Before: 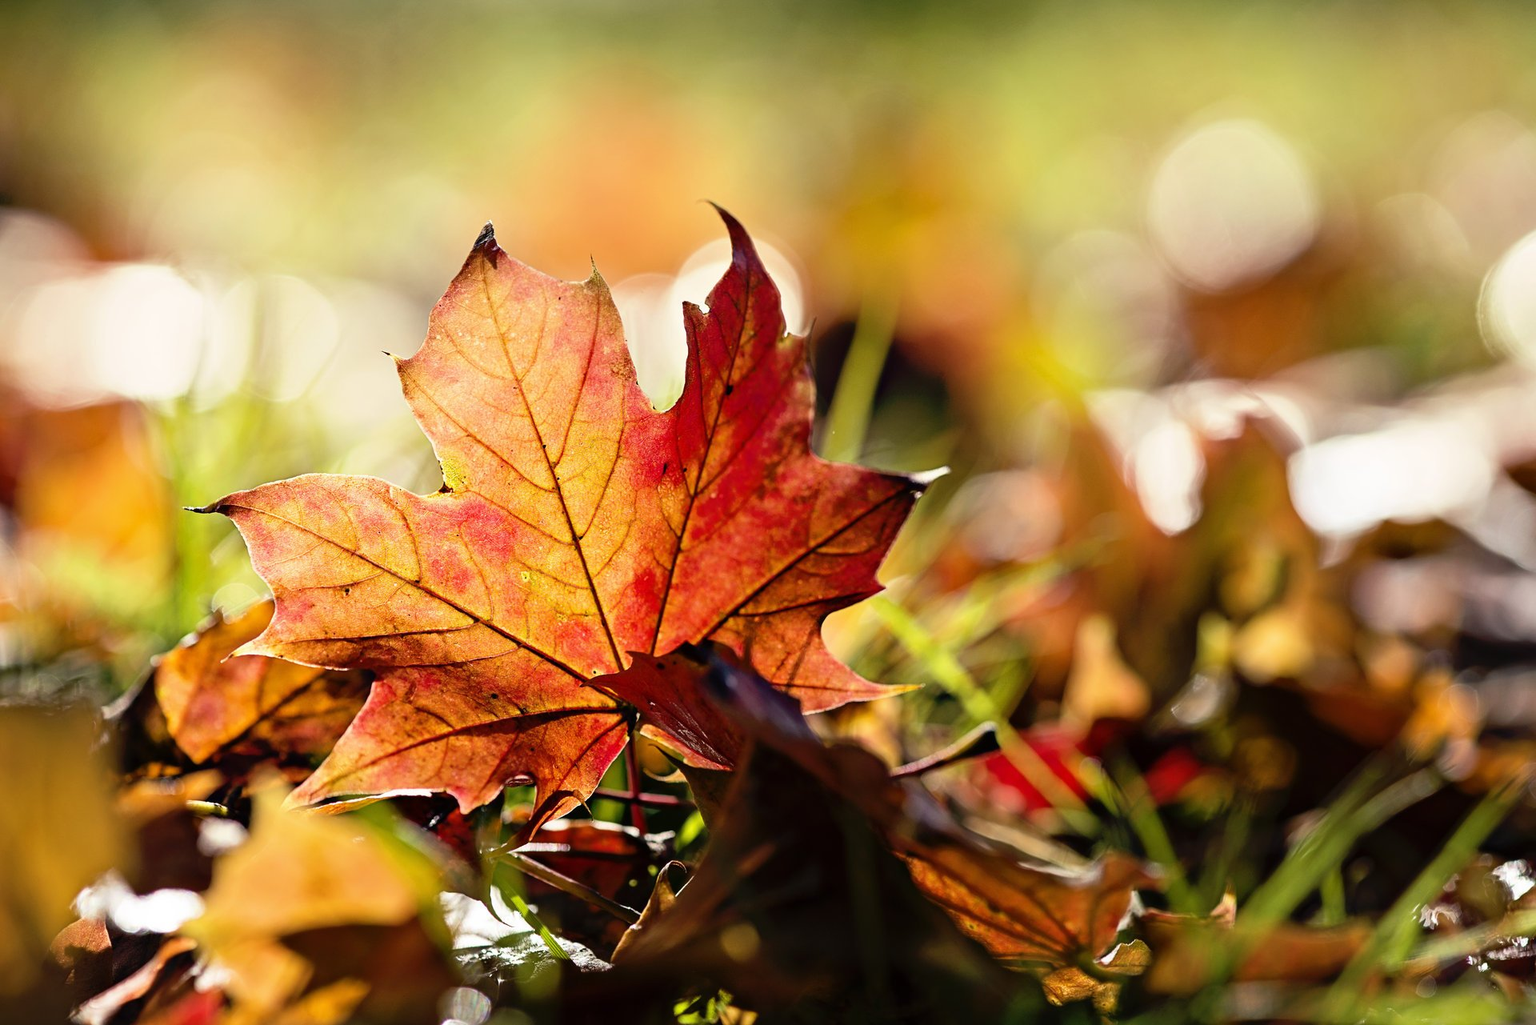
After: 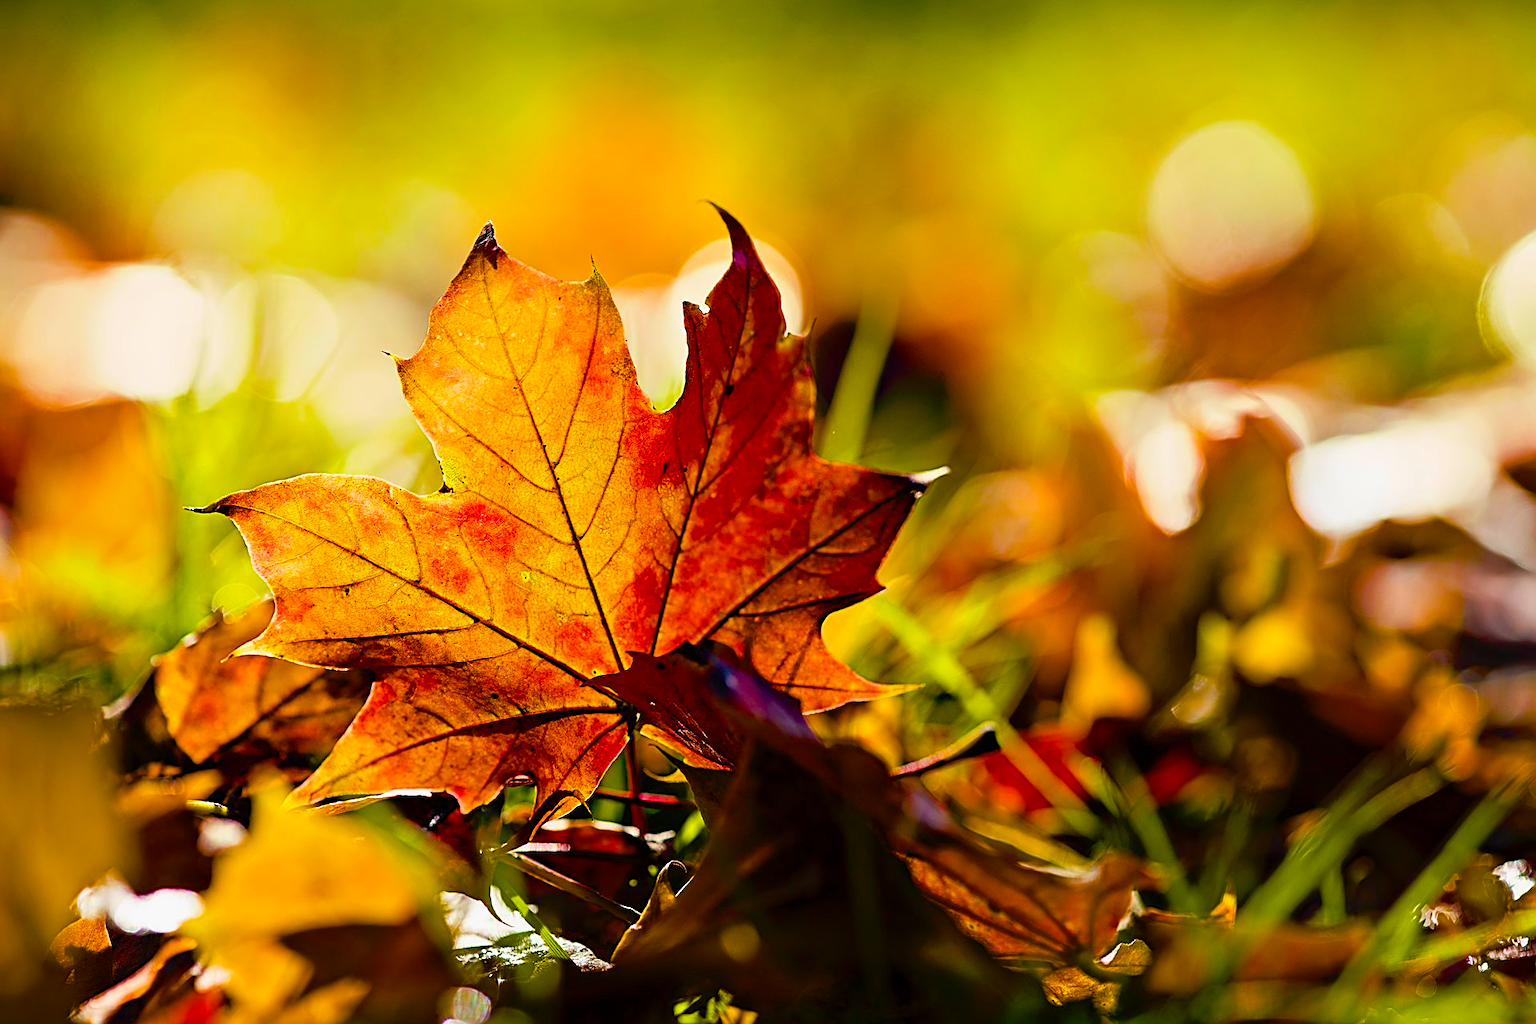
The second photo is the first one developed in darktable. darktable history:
color balance rgb: linear chroma grading › global chroma 24.793%, perceptual saturation grading › global saturation 39.563%, perceptual saturation grading › highlights -25.757%, perceptual saturation grading › mid-tones 35.409%, perceptual saturation grading › shadows 36.201%, perceptual brilliance grading › global brilliance 1.721%, perceptual brilliance grading › highlights -3.743%, global vibrance 50.38%
sharpen: on, module defaults
